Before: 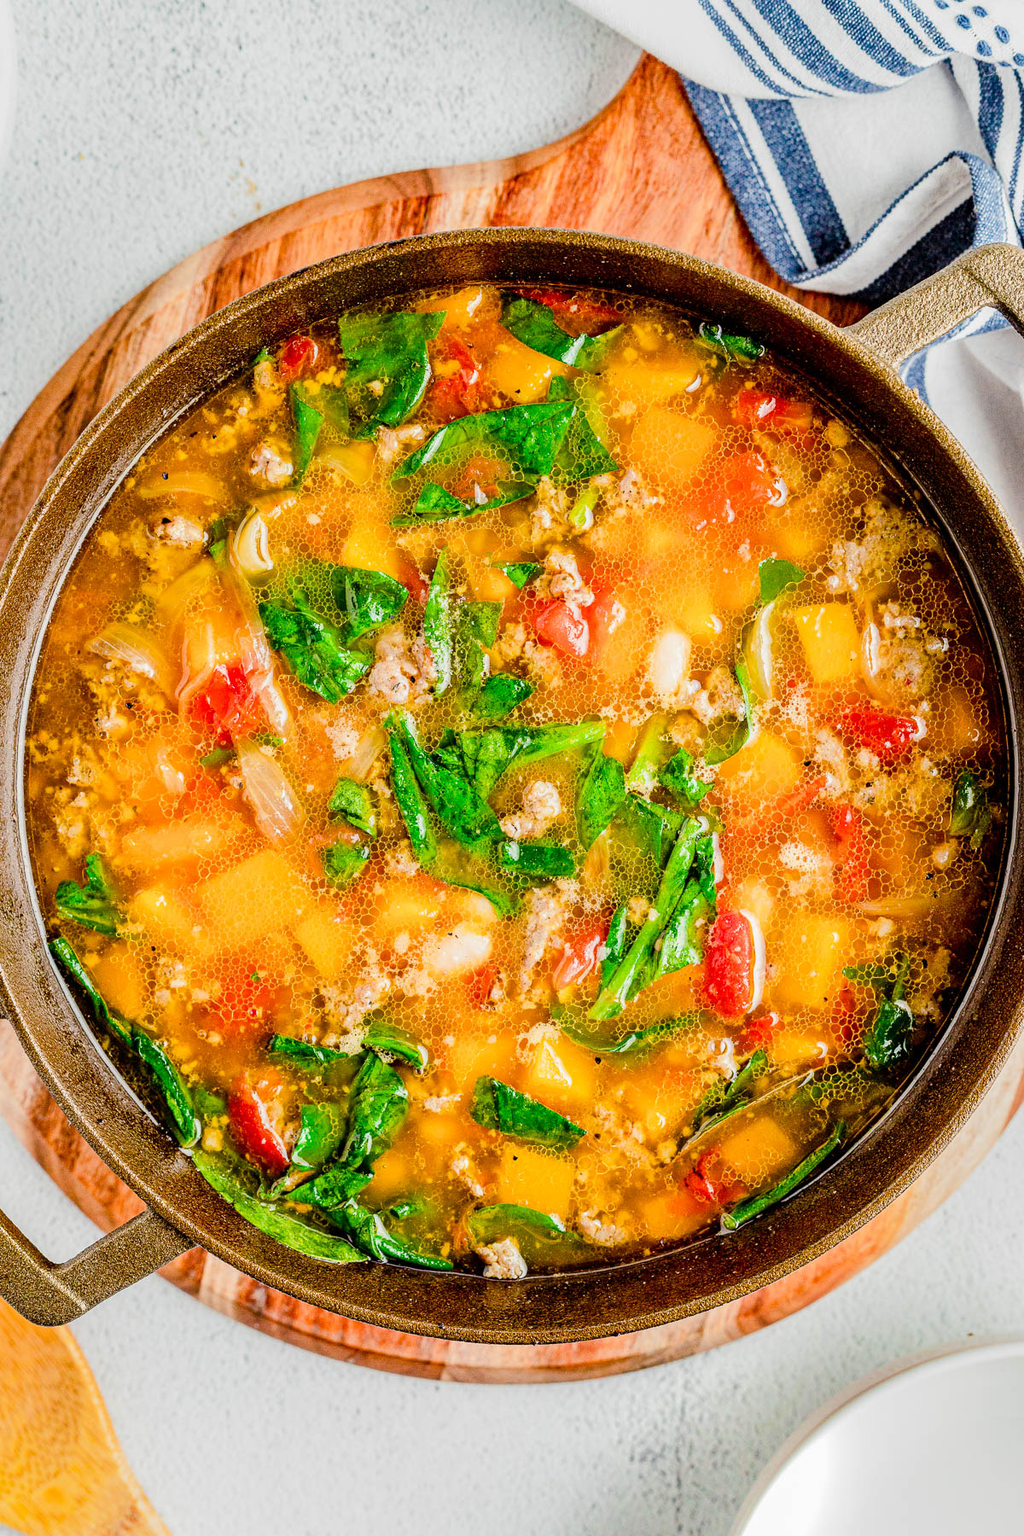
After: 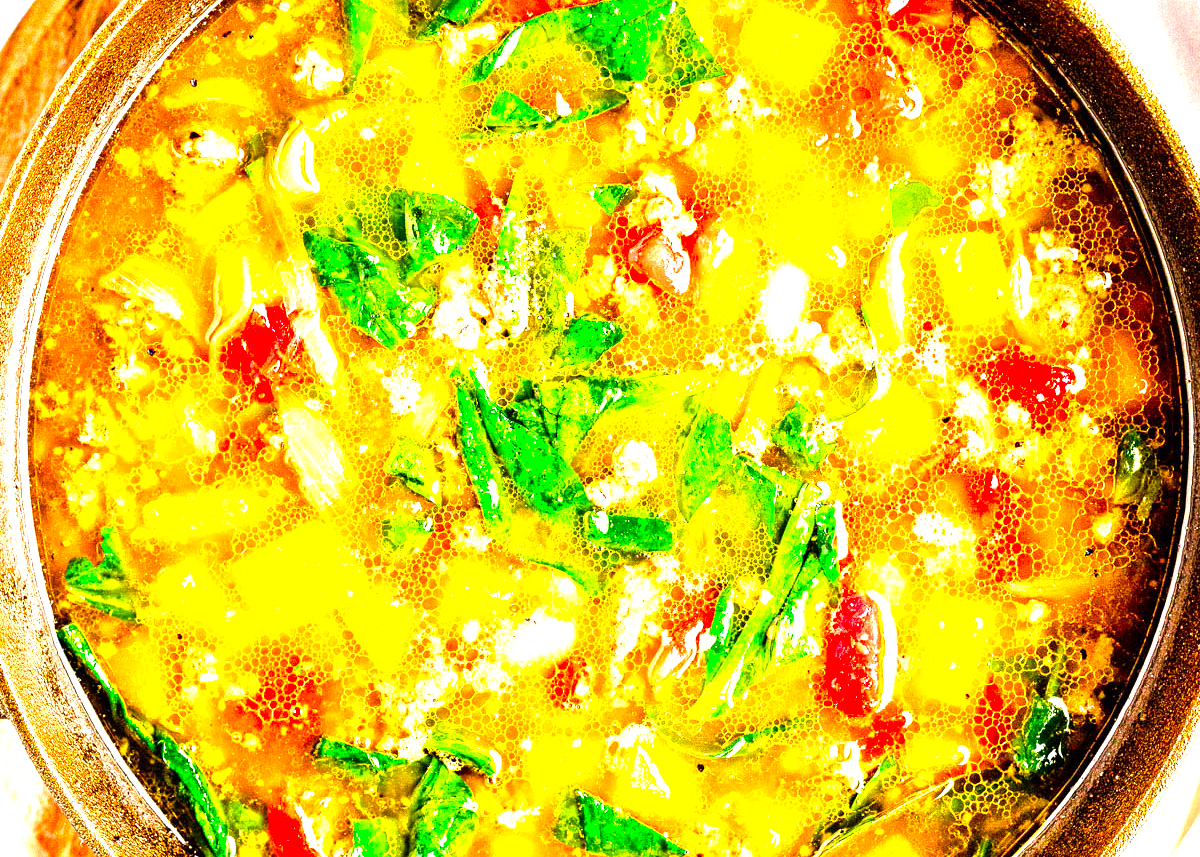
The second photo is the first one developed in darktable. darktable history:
exposure: exposure 1.089 EV, compensate highlight preservation false
crop and rotate: top 26.423%, bottom 25.947%
color correction: highlights a* 3.43, highlights b* 2.24, saturation 1.22
tone equalizer: -8 EV -0.744 EV, -7 EV -0.668 EV, -6 EV -0.618 EV, -5 EV -0.371 EV, -3 EV 0.385 EV, -2 EV 0.6 EV, -1 EV 0.682 EV, +0 EV 0.729 EV
